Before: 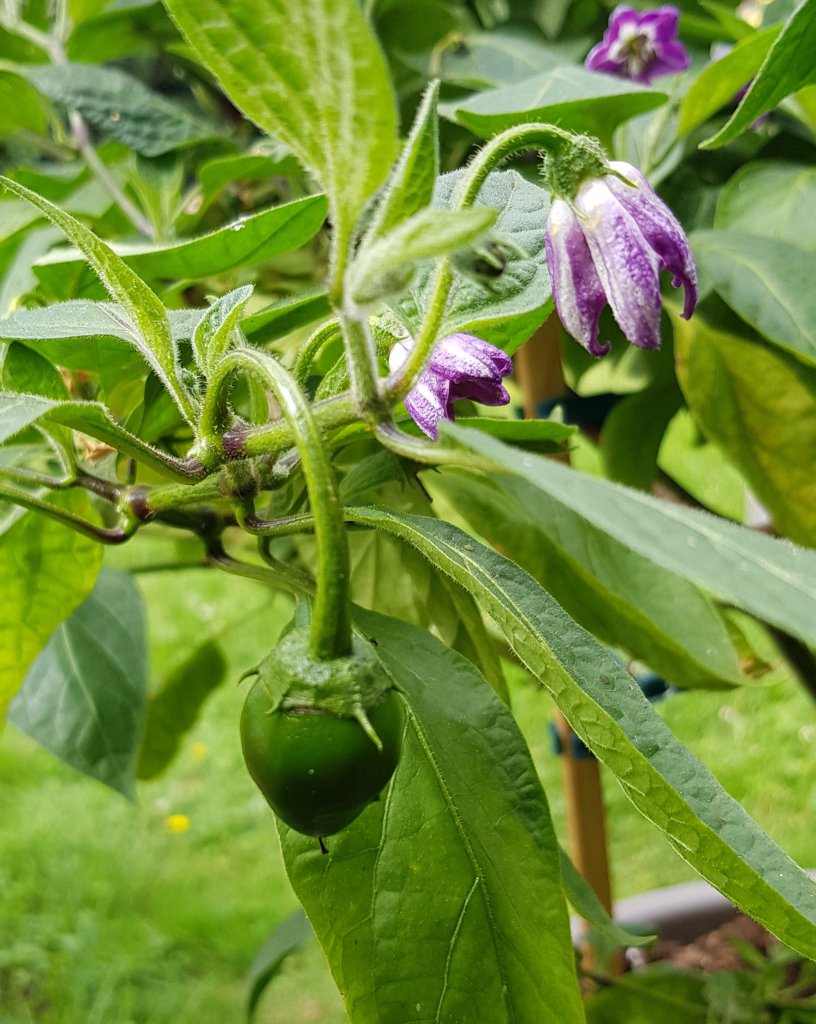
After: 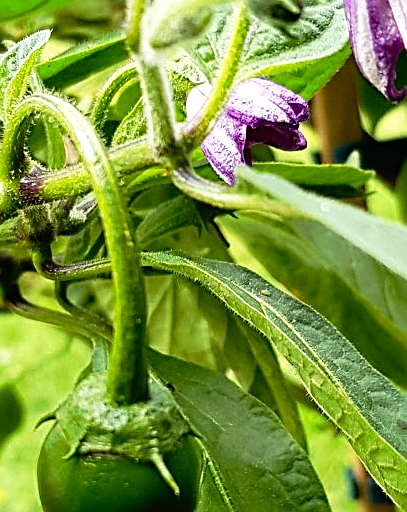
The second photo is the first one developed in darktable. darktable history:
tone equalizer: -8 EV -0.417 EV, -7 EV -0.389 EV, -6 EV -0.333 EV, -5 EV -0.222 EV, -3 EV 0.222 EV, -2 EV 0.333 EV, -1 EV 0.389 EV, +0 EV 0.417 EV, edges refinement/feathering 500, mask exposure compensation -1.57 EV, preserve details no
tone curve: curves: ch0 [(0, 0) (0.003, 0.005) (0.011, 0.008) (0.025, 0.014) (0.044, 0.021) (0.069, 0.027) (0.1, 0.041) (0.136, 0.083) (0.177, 0.138) (0.224, 0.197) (0.277, 0.259) (0.335, 0.331) (0.399, 0.399) (0.468, 0.476) (0.543, 0.547) (0.623, 0.635) (0.709, 0.753) (0.801, 0.847) (0.898, 0.94) (1, 1)], preserve colors none
sharpen: radius 2.531, amount 0.628
crop: left 25%, top 25%, right 25%, bottom 25%
